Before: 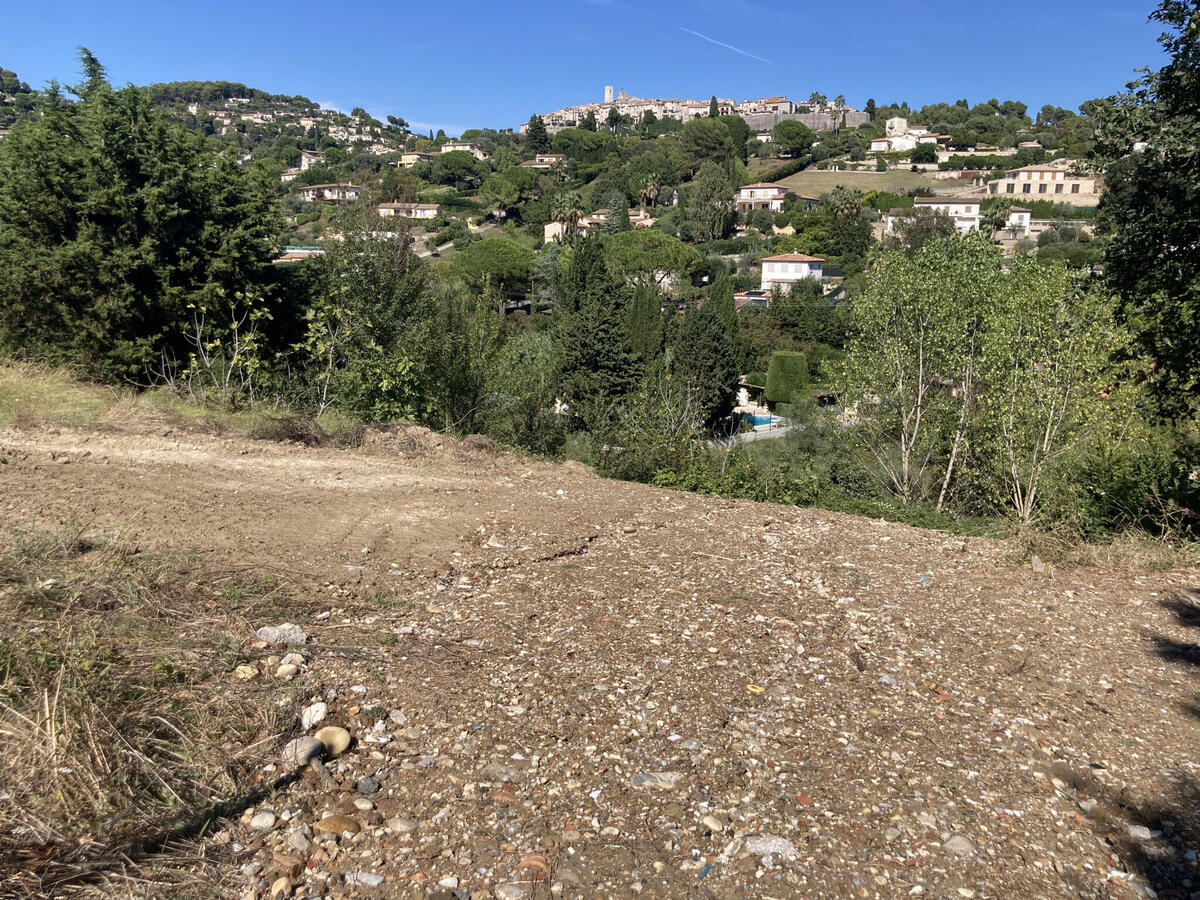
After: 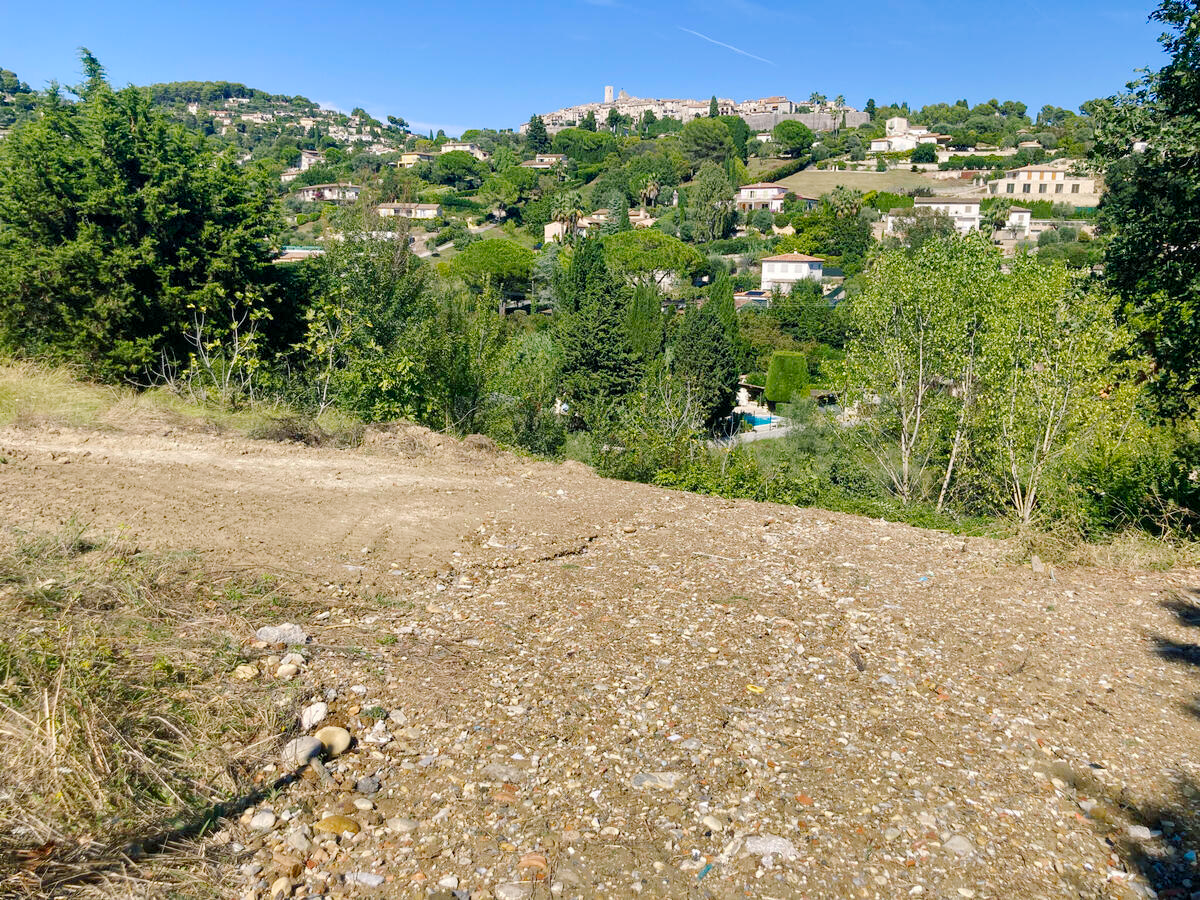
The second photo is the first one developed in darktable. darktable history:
color balance rgb: shadows lift › chroma 2.79%, shadows lift › hue 193.39°, highlights gain › chroma 0.104%, highlights gain › hue 331.55°, perceptual saturation grading › global saturation 35.783%, perceptual saturation grading › shadows 34.761%
base curve: curves: ch0 [(0, 0) (0.158, 0.273) (0.879, 0.895) (1, 1)], preserve colors none
